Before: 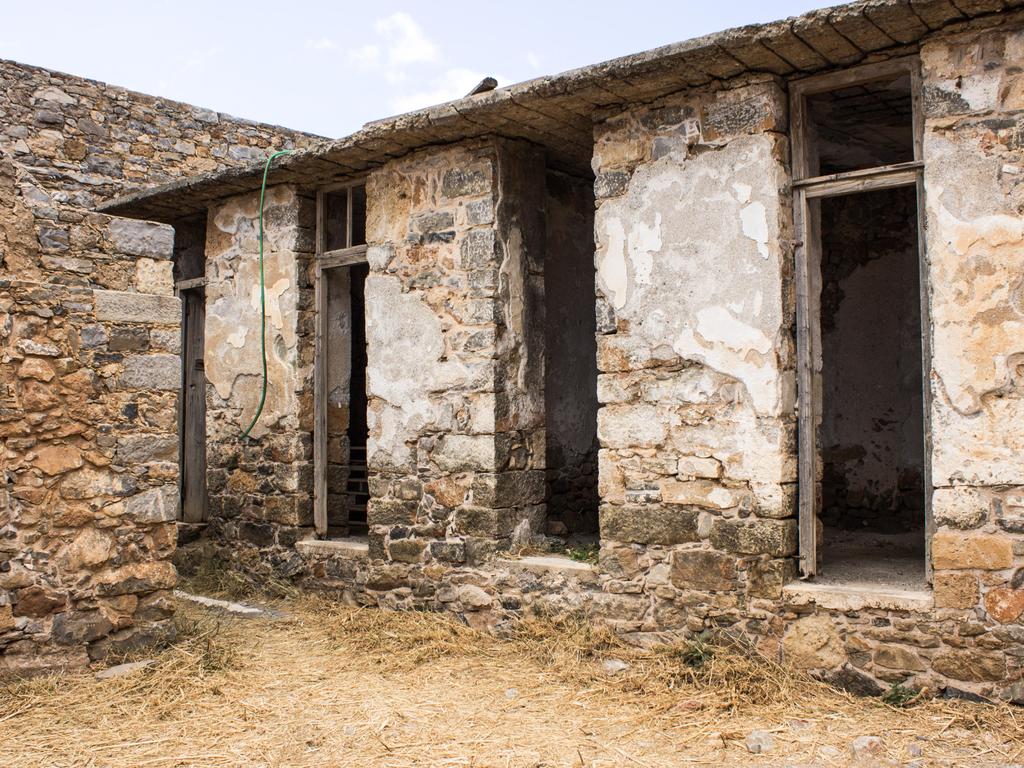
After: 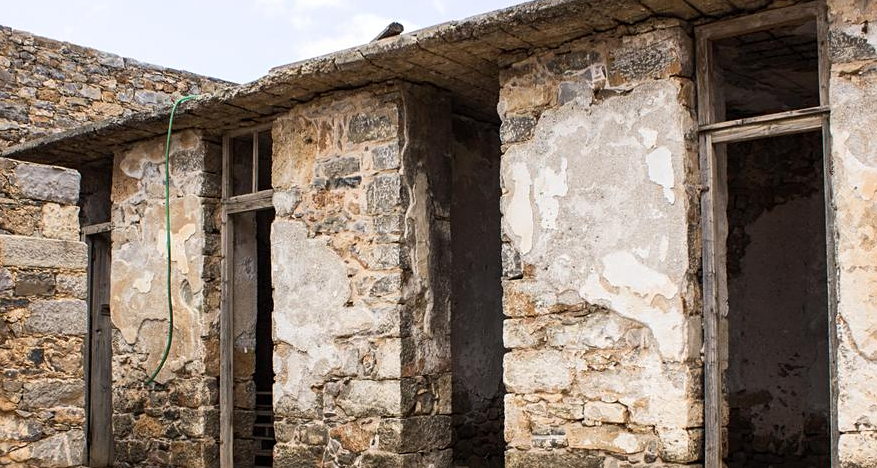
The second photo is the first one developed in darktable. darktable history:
crop and rotate: left 9.25%, top 7.174%, right 5.031%, bottom 31.871%
sharpen: amount 0.208
